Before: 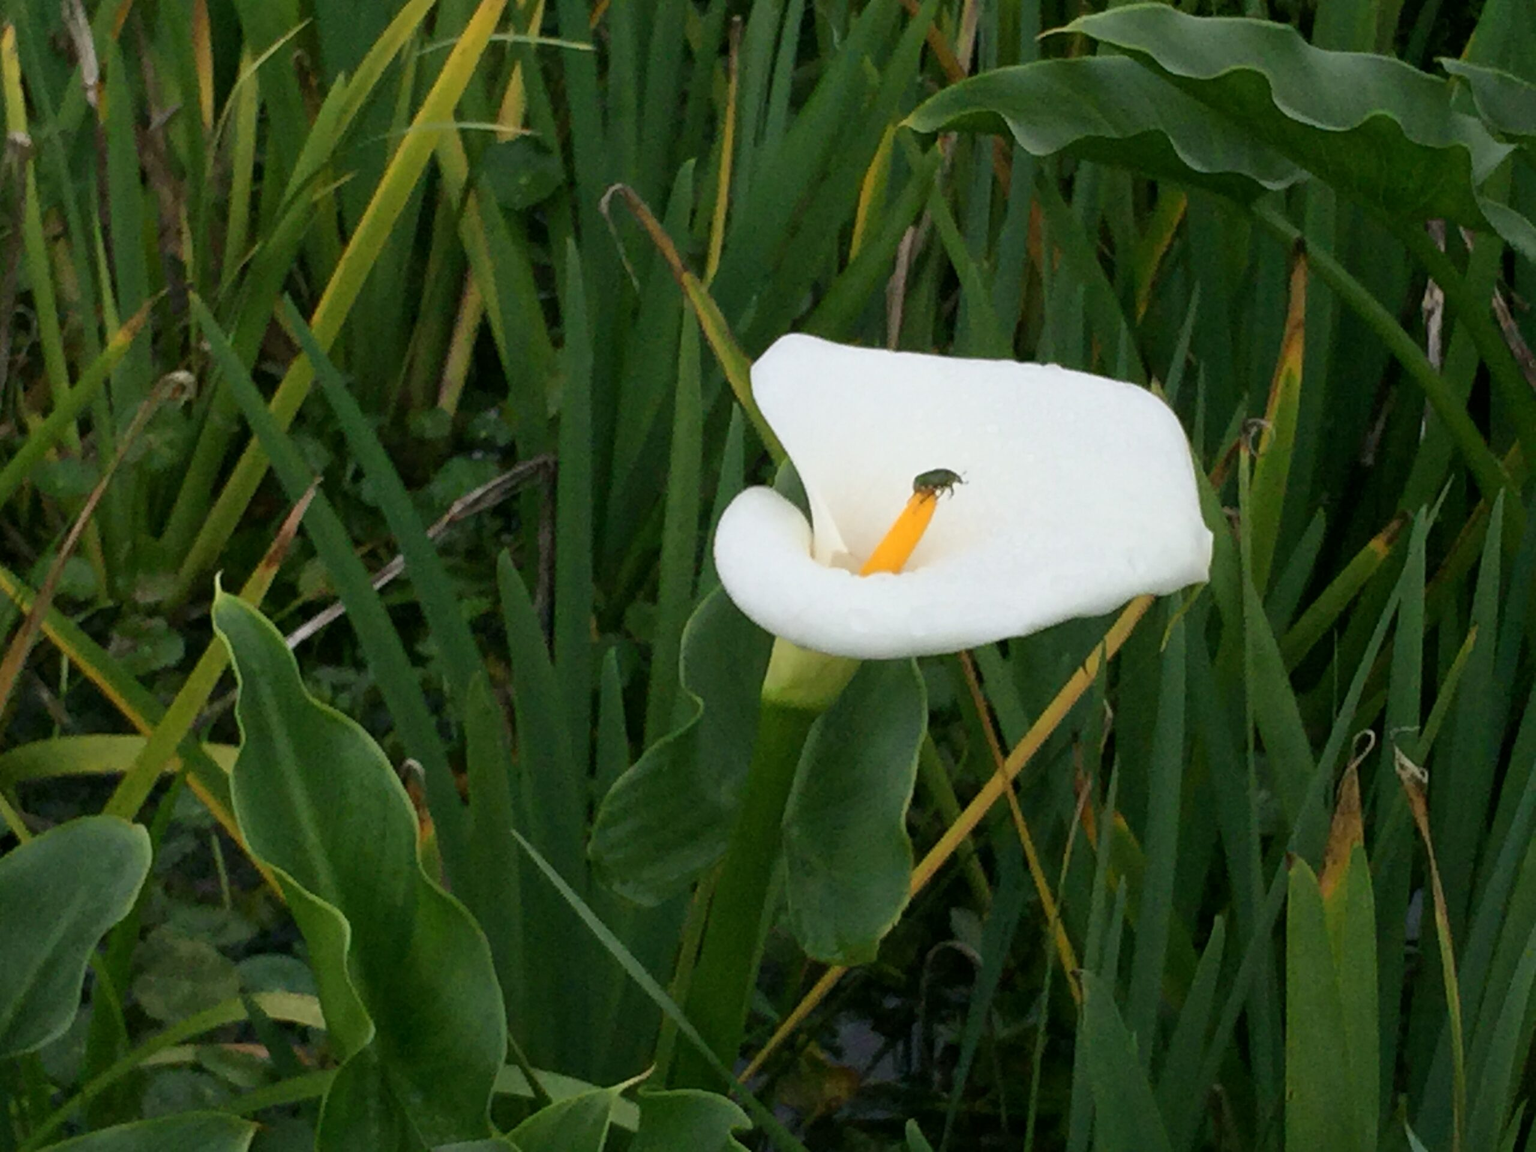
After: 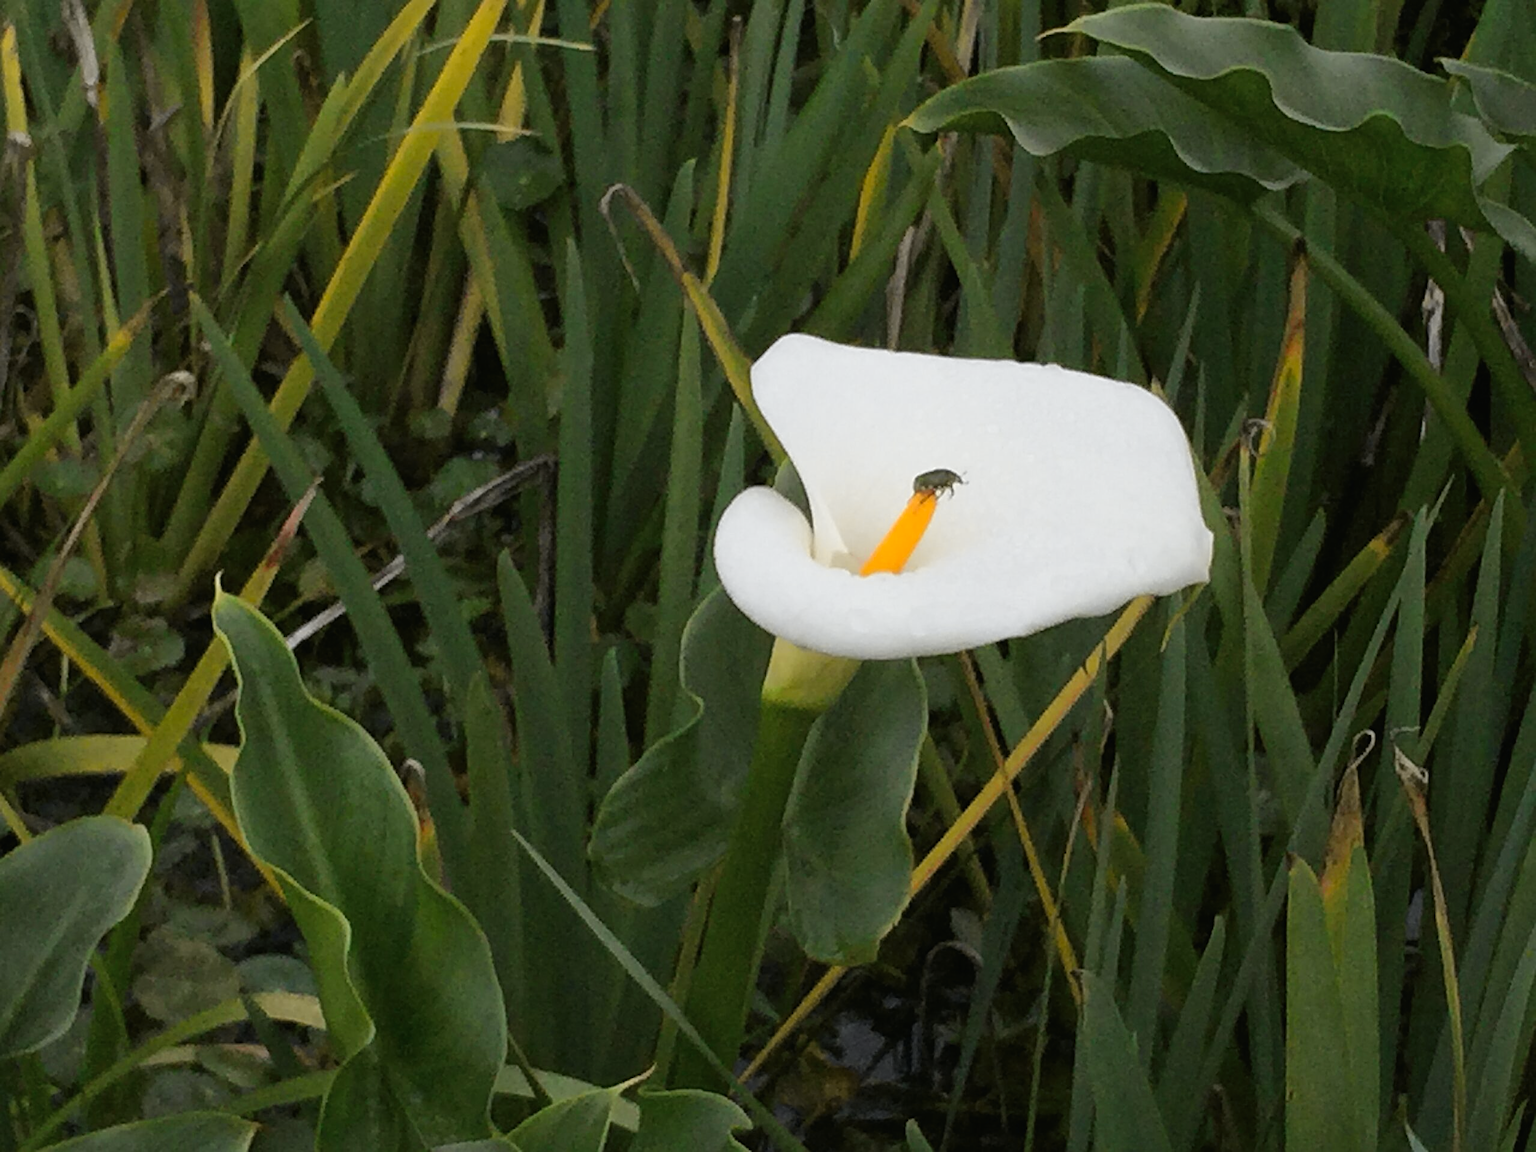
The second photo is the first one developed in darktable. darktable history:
sharpen: on, module defaults
tone curve: curves: ch0 [(0, 0.012) (0.036, 0.035) (0.274, 0.288) (0.504, 0.536) (0.844, 0.84) (1, 0.983)]; ch1 [(0, 0) (0.389, 0.403) (0.462, 0.486) (0.499, 0.498) (0.511, 0.502) (0.536, 0.547) (0.567, 0.588) (0.626, 0.645) (0.749, 0.781) (1, 1)]; ch2 [(0, 0) (0.457, 0.486) (0.5, 0.5) (0.56, 0.551) (0.615, 0.607) (0.704, 0.732) (1, 1)], color space Lab, independent channels, preserve colors none
